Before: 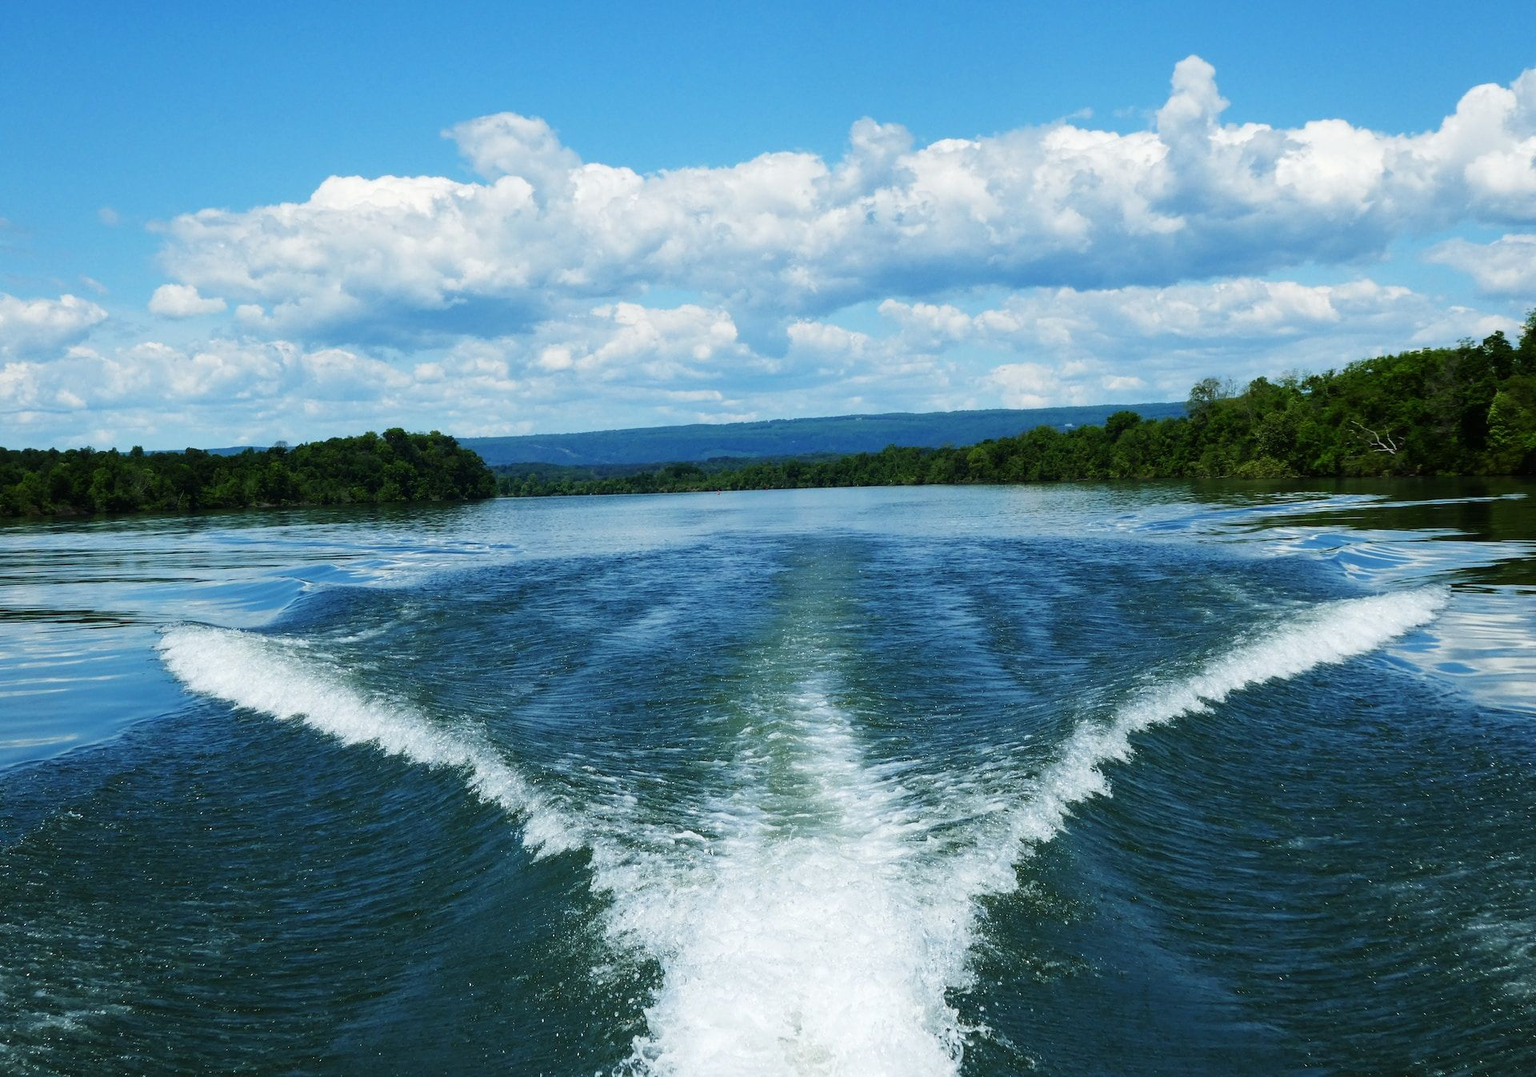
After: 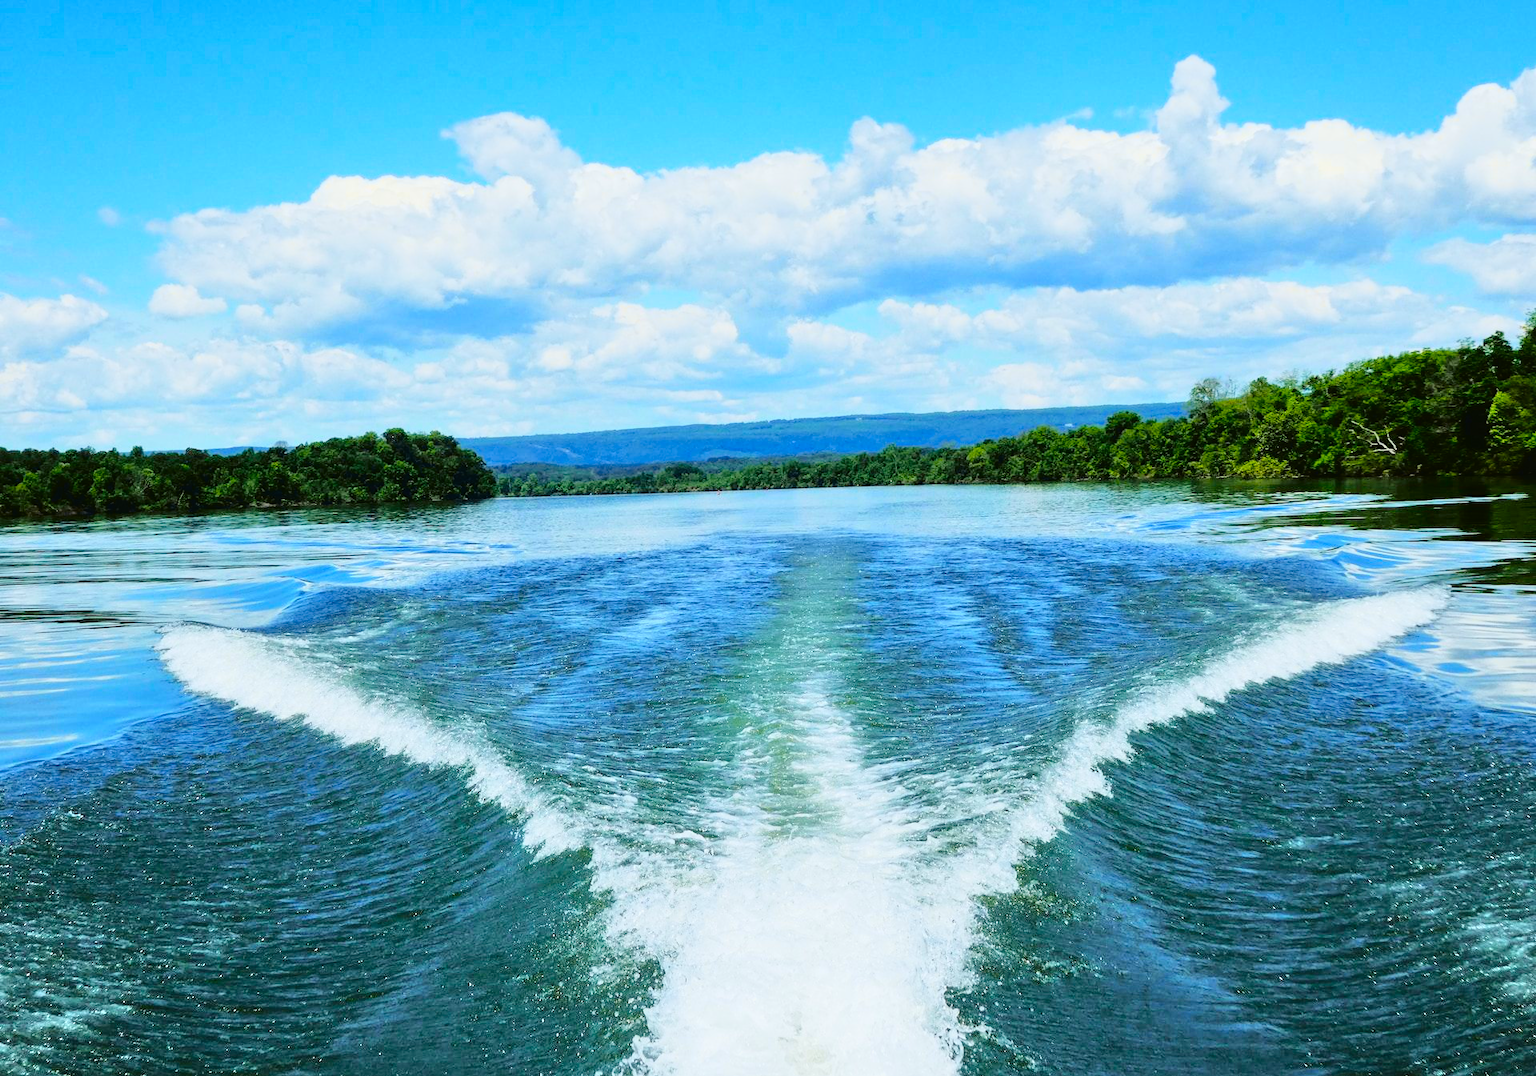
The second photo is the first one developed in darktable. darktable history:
tone equalizer: -7 EV 0.15 EV, -6 EV 0.6 EV, -5 EV 1.15 EV, -4 EV 1.33 EV, -3 EV 1.15 EV, -2 EV 0.6 EV, -1 EV 0.15 EV, mask exposure compensation -0.5 EV
tone curve: curves: ch0 [(0.003, 0.023) (0.071, 0.052) (0.236, 0.197) (0.466, 0.557) (0.644, 0.748) (0.803, 0.88) (0.994, 0.968)]; ch1 [(0, 0) (0.262, 0.227) (0.417, 0.386) (0.469, 0.467) (0.502, 0.498) (0.528, 0.53) (0.573, 0.57) (0.605, 0.621) (0.644, 0.671) (0.686, 0.728) (0.994, 0.987)]; ch2 [(0, 0) (0.262, 0.188) (0.385, 0.353) (0.427, 0.424) (0.495, 0.493) (0.515, 0.534) (0.547, 0.556) (0.589, 0.613) (0.644, 0.748) (1, 1)], color space Lab, independent channels, preserve colors none
